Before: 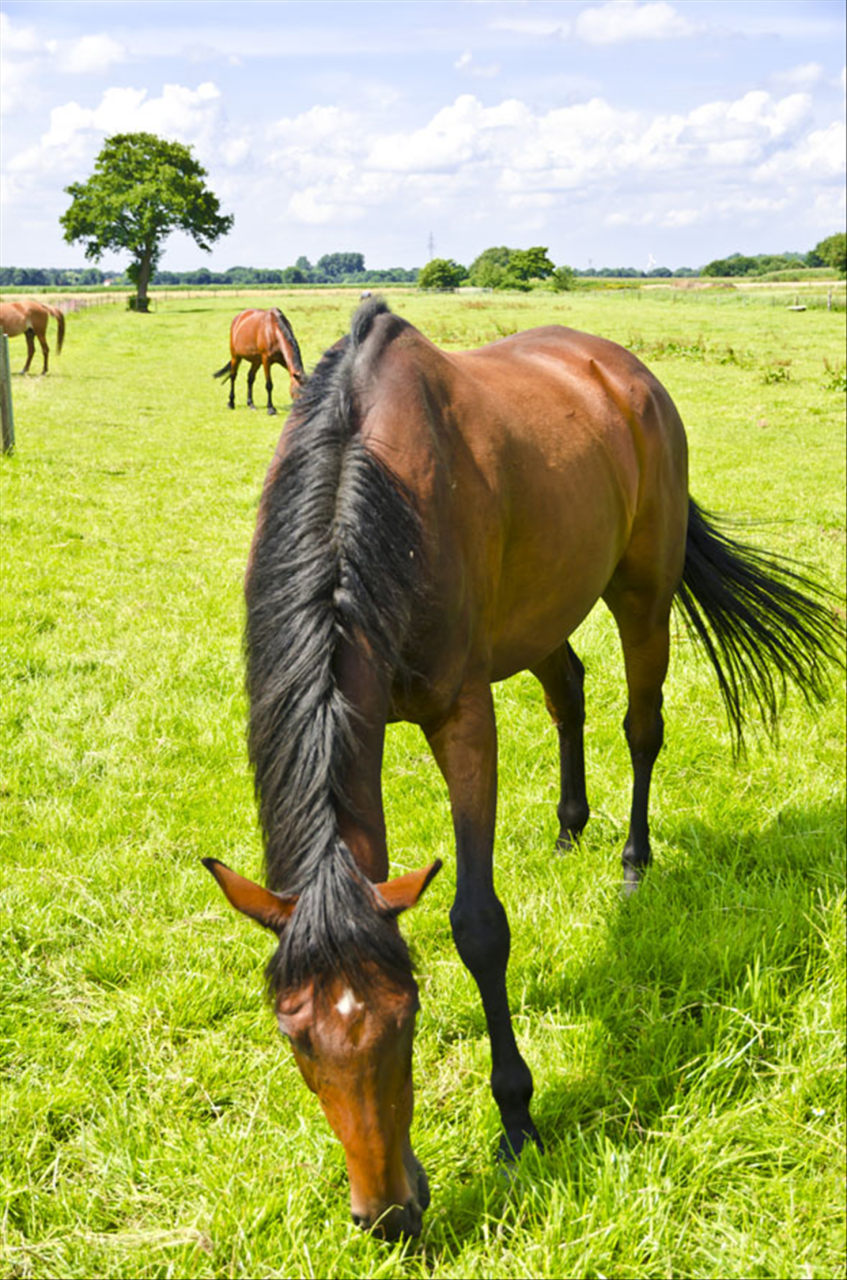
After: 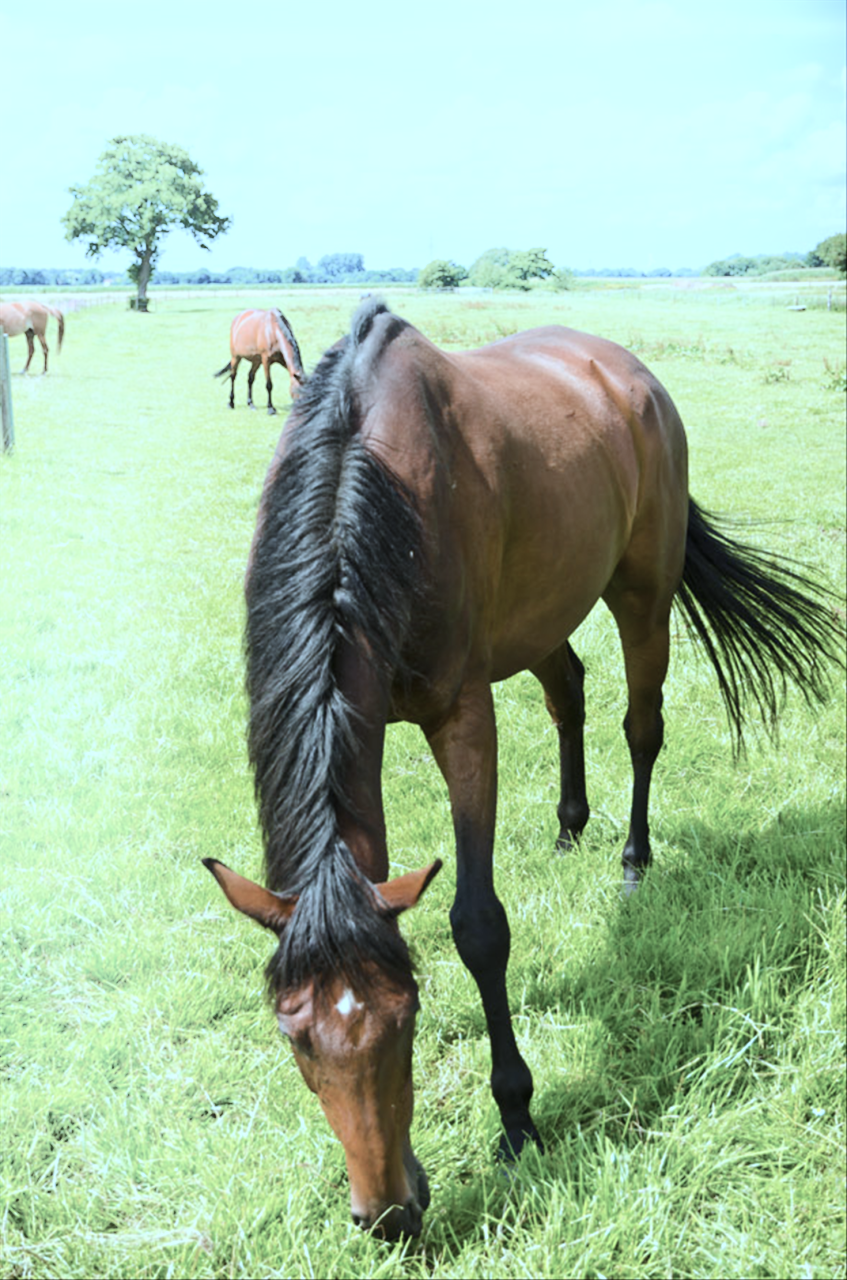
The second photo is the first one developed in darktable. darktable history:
contrast brightness saturation: contrast 0.096, saturation -0.295
color correction: highlights a* -9.31, highlights b* -22.39
shadows and highlights: shadows -52.62, highlights 86.88, soften with gaussian
